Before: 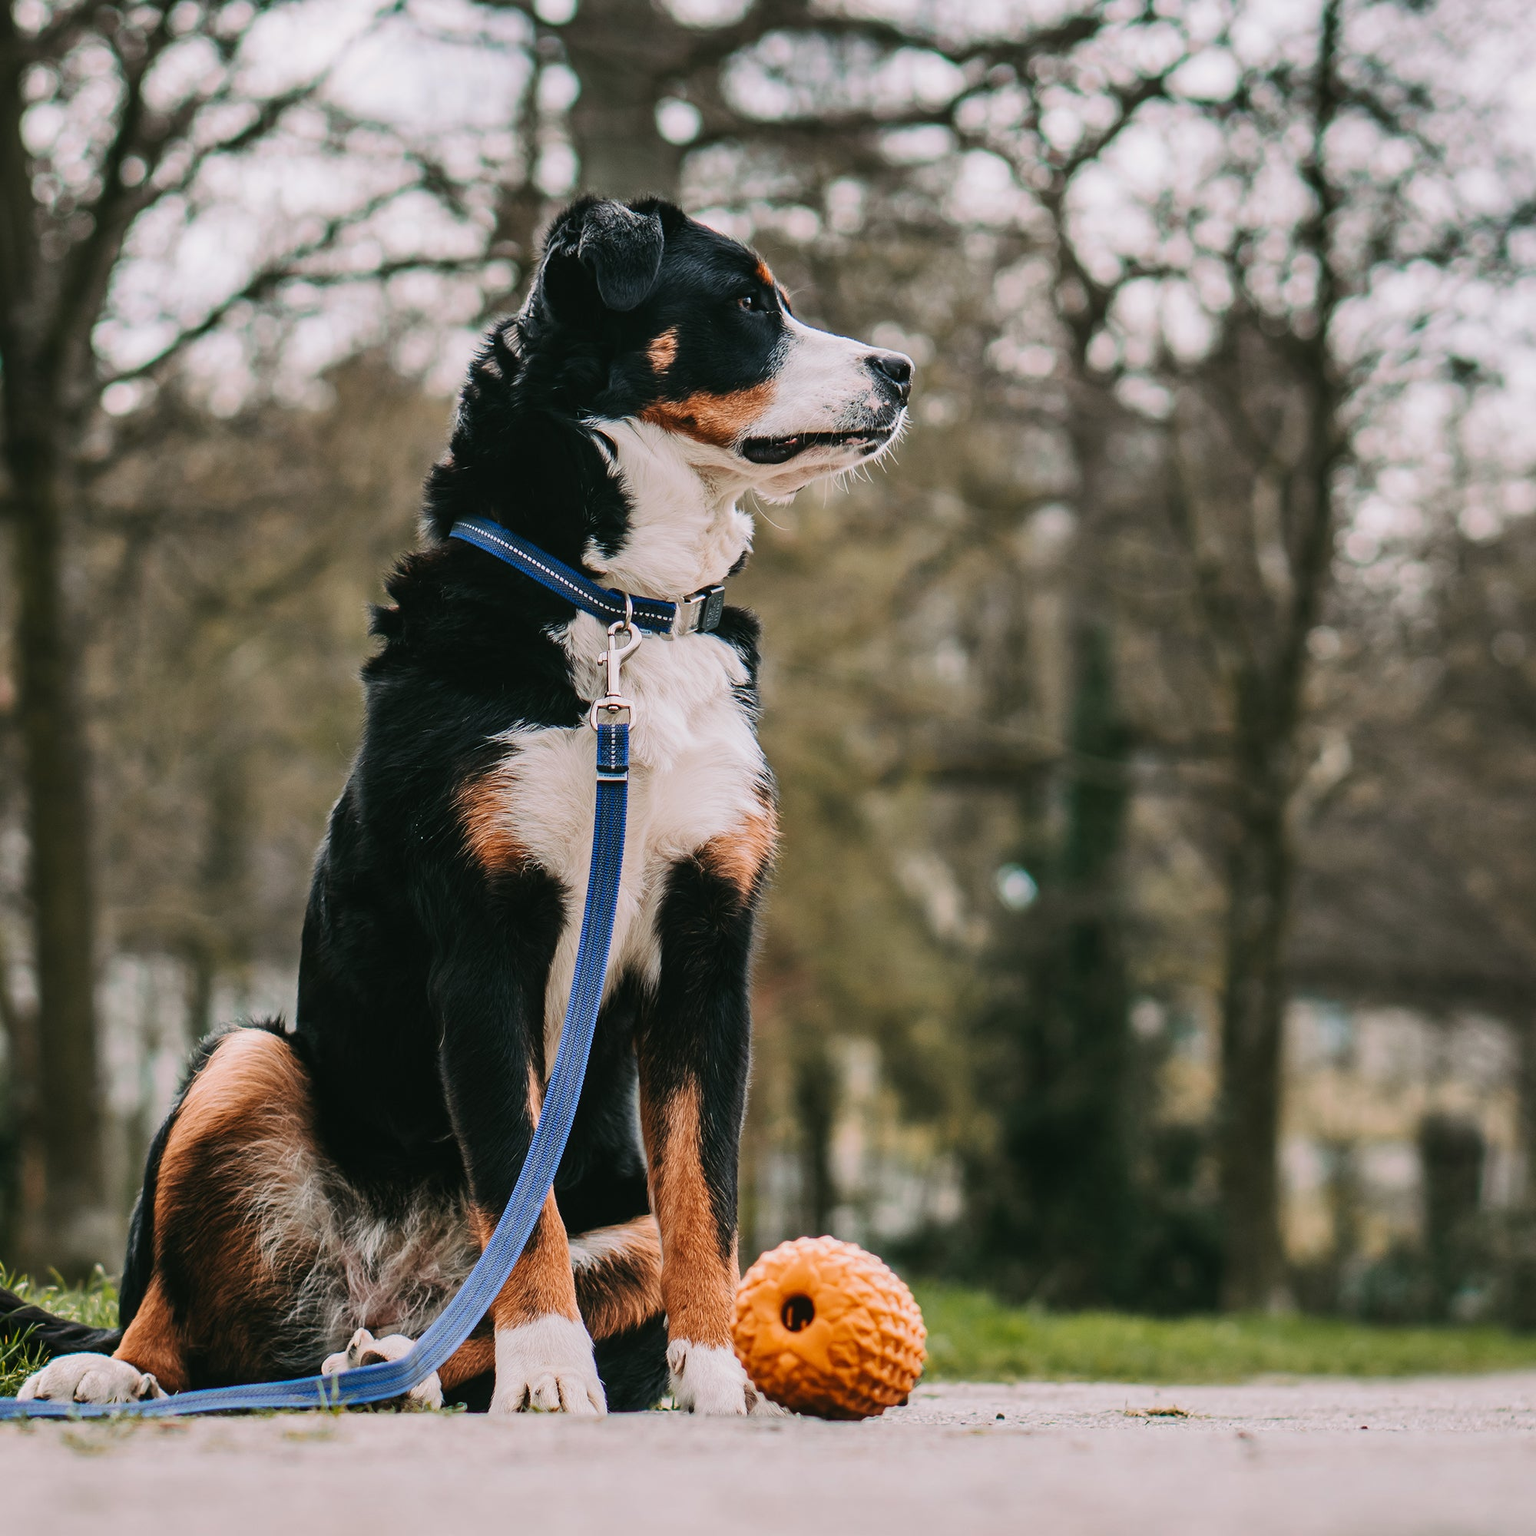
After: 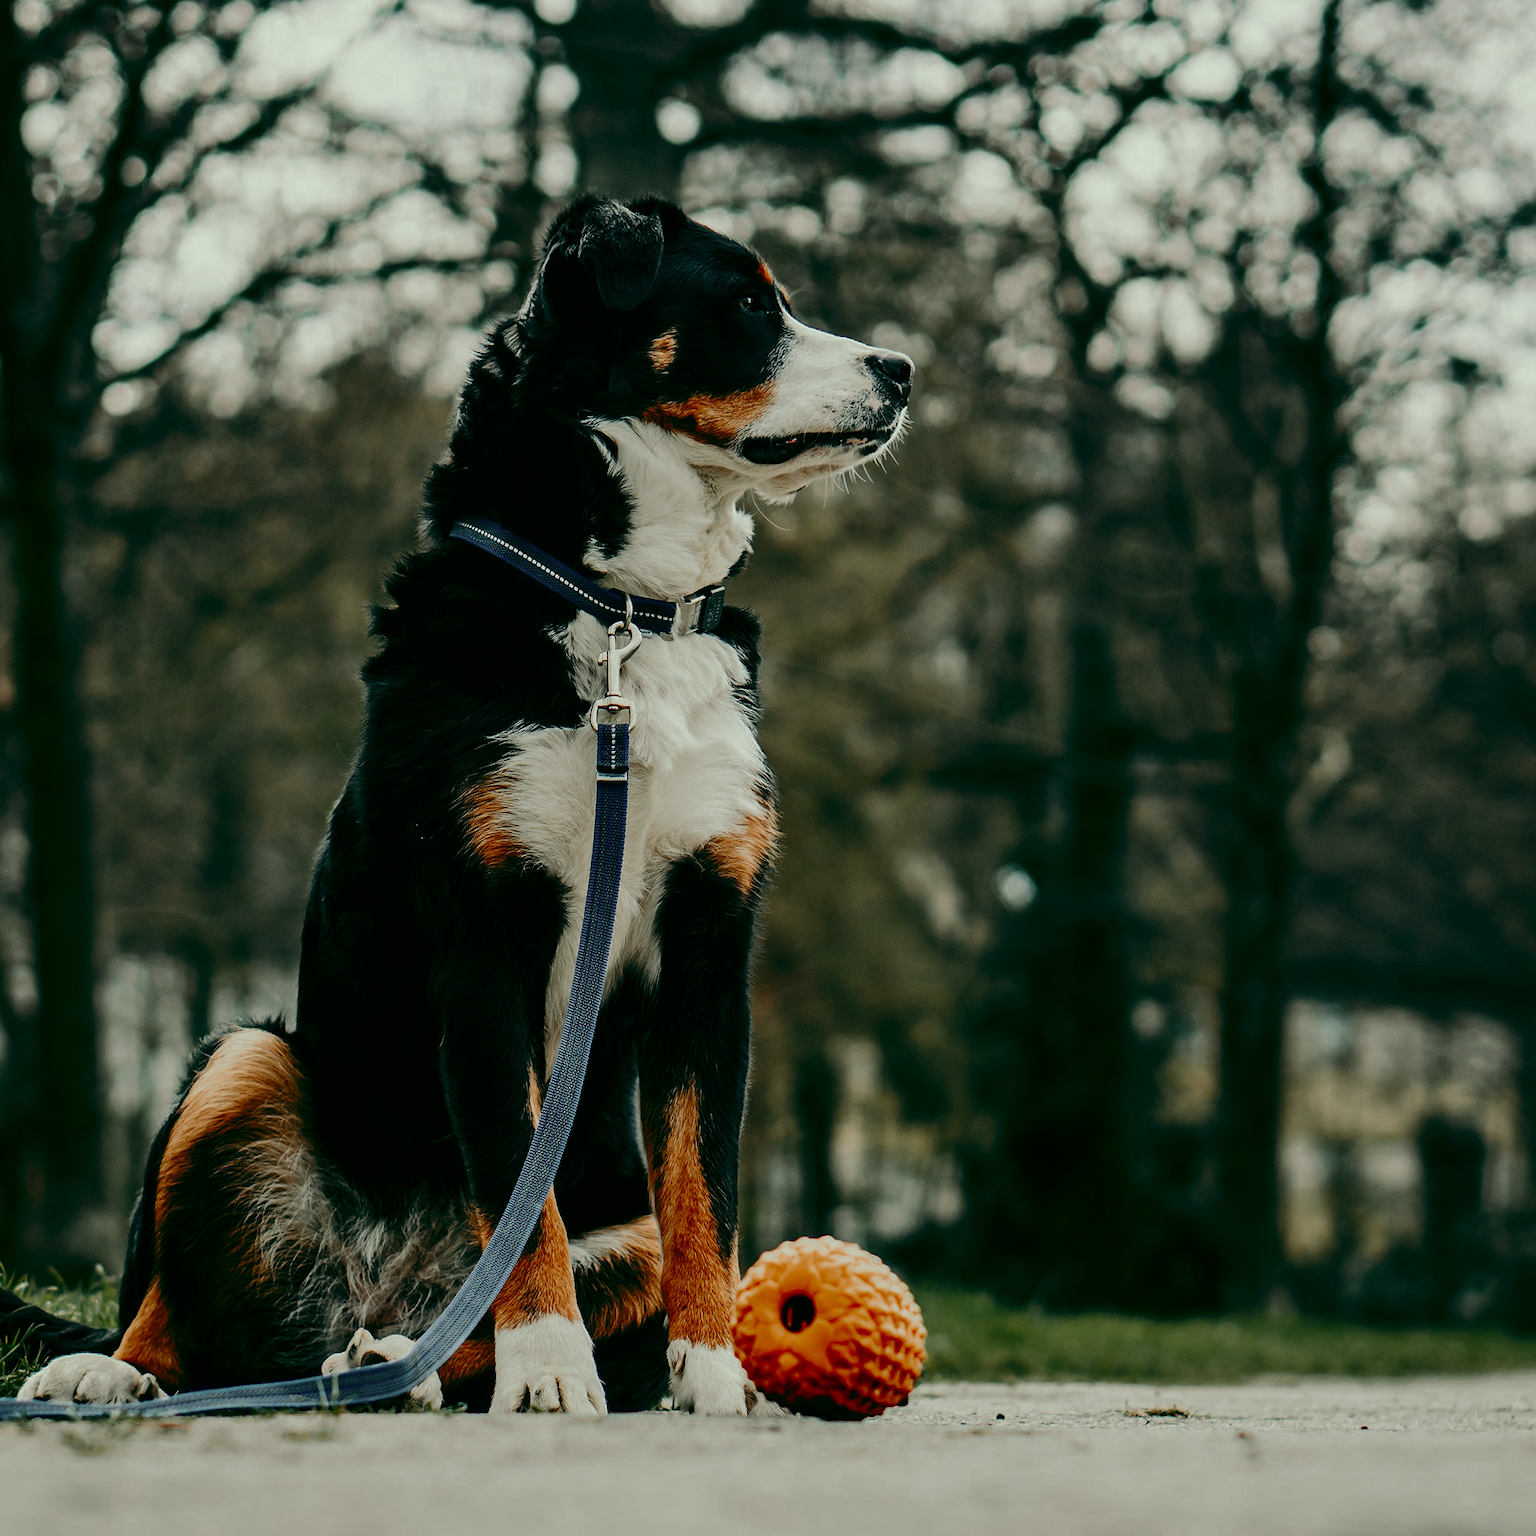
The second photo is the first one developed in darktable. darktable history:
color zones: curves: ch0 [(0, 0.48) (0.209, 0.398) (0.305, 0.332) (0.429, 0.493) (0.571, 0.5) (0.714, 0.5) (0.857, 0.5) (1, 0.48)]; ch1 [(0, 0.736) (0.143, 0.625) (0.225, 0.371) (0.429, 0.256) (0.571, 0.241) (0.714, 0.213) (0.857, 0.48) (1, 0.736)]; ch2 [(0, 0.448) (0.143, 0.498) (0.286, 0.5) (0.429, 0.5) (0.571, 0.5) (0.714, 0.5) (0.857, 0.5) (1, 0.448)]
color balance: mode lift, gamma, gain (sRGB), lift [1, 0.69, 1, 1], gamma [1, 1.482, 1, 1], gain [1, 1, 1, 0.802]
contrast brightness saturation: contrast 0.19, brightness -0.24, saturation 0.11
color calibration: illuminant F (fluorescent), F source F9 (Cool White Deluxe 4150 K) – high CRI, x 0.374, y 0.373, temperature 4158.34 K
